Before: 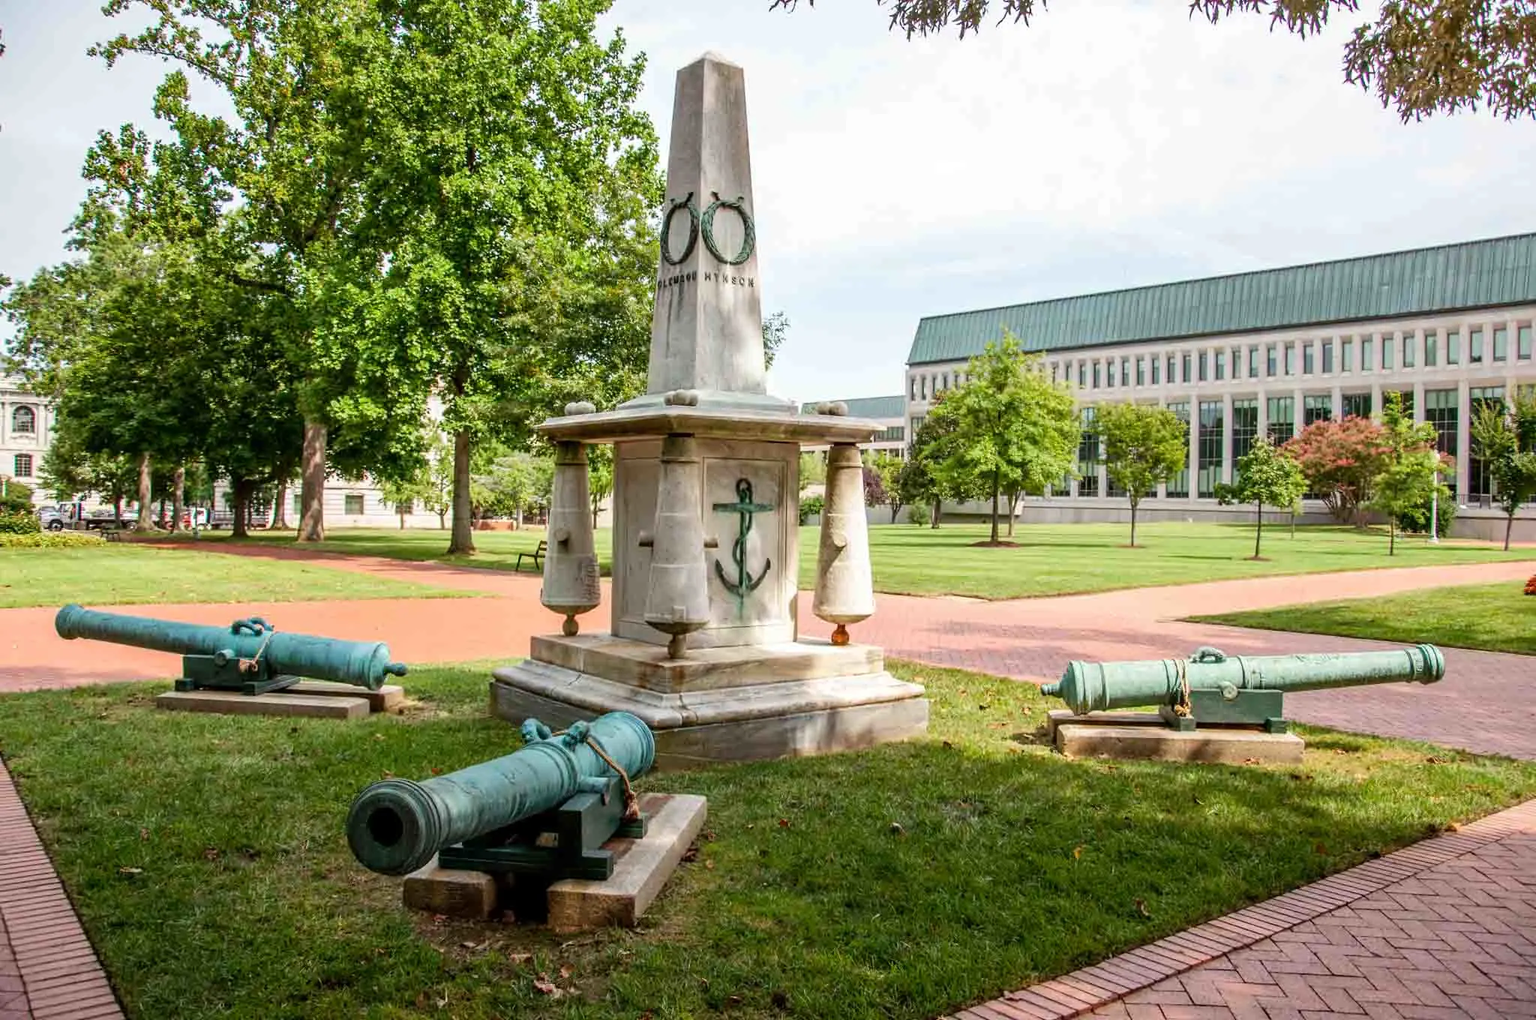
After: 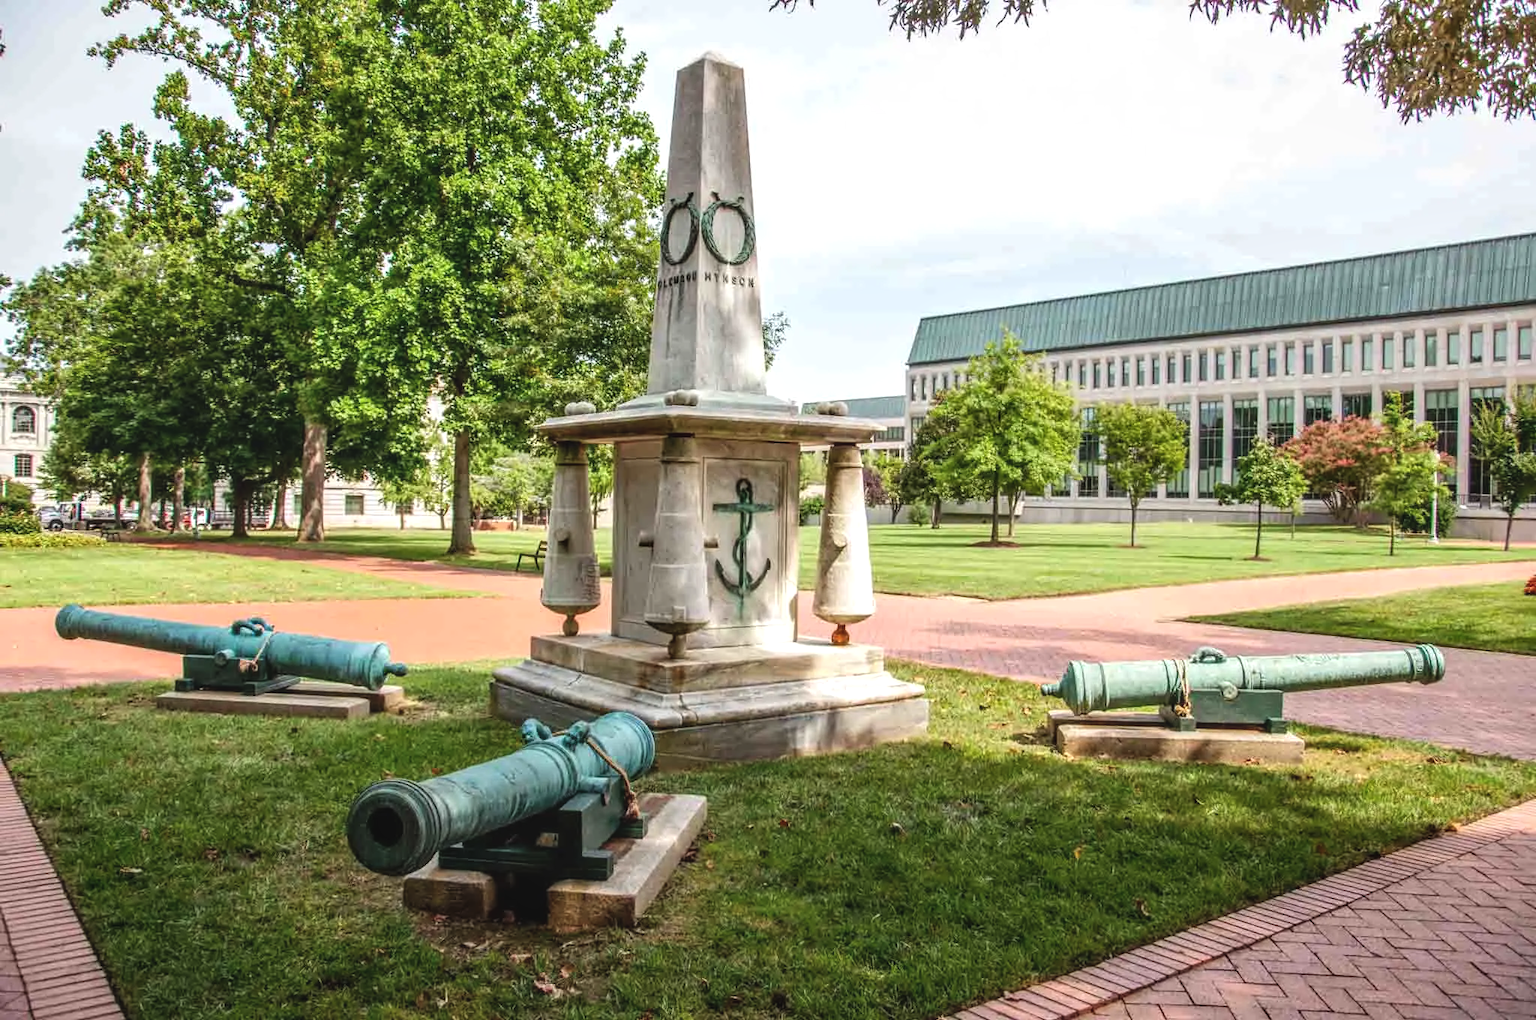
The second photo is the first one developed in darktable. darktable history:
local contrast: on, module defaults
exposure: black level correction -0.008, exposure 0.066 EV, compensate highlight preservation false
tone equalizer: -8 EV 0.087 EV, mask exposure compensation -0.506 EV
